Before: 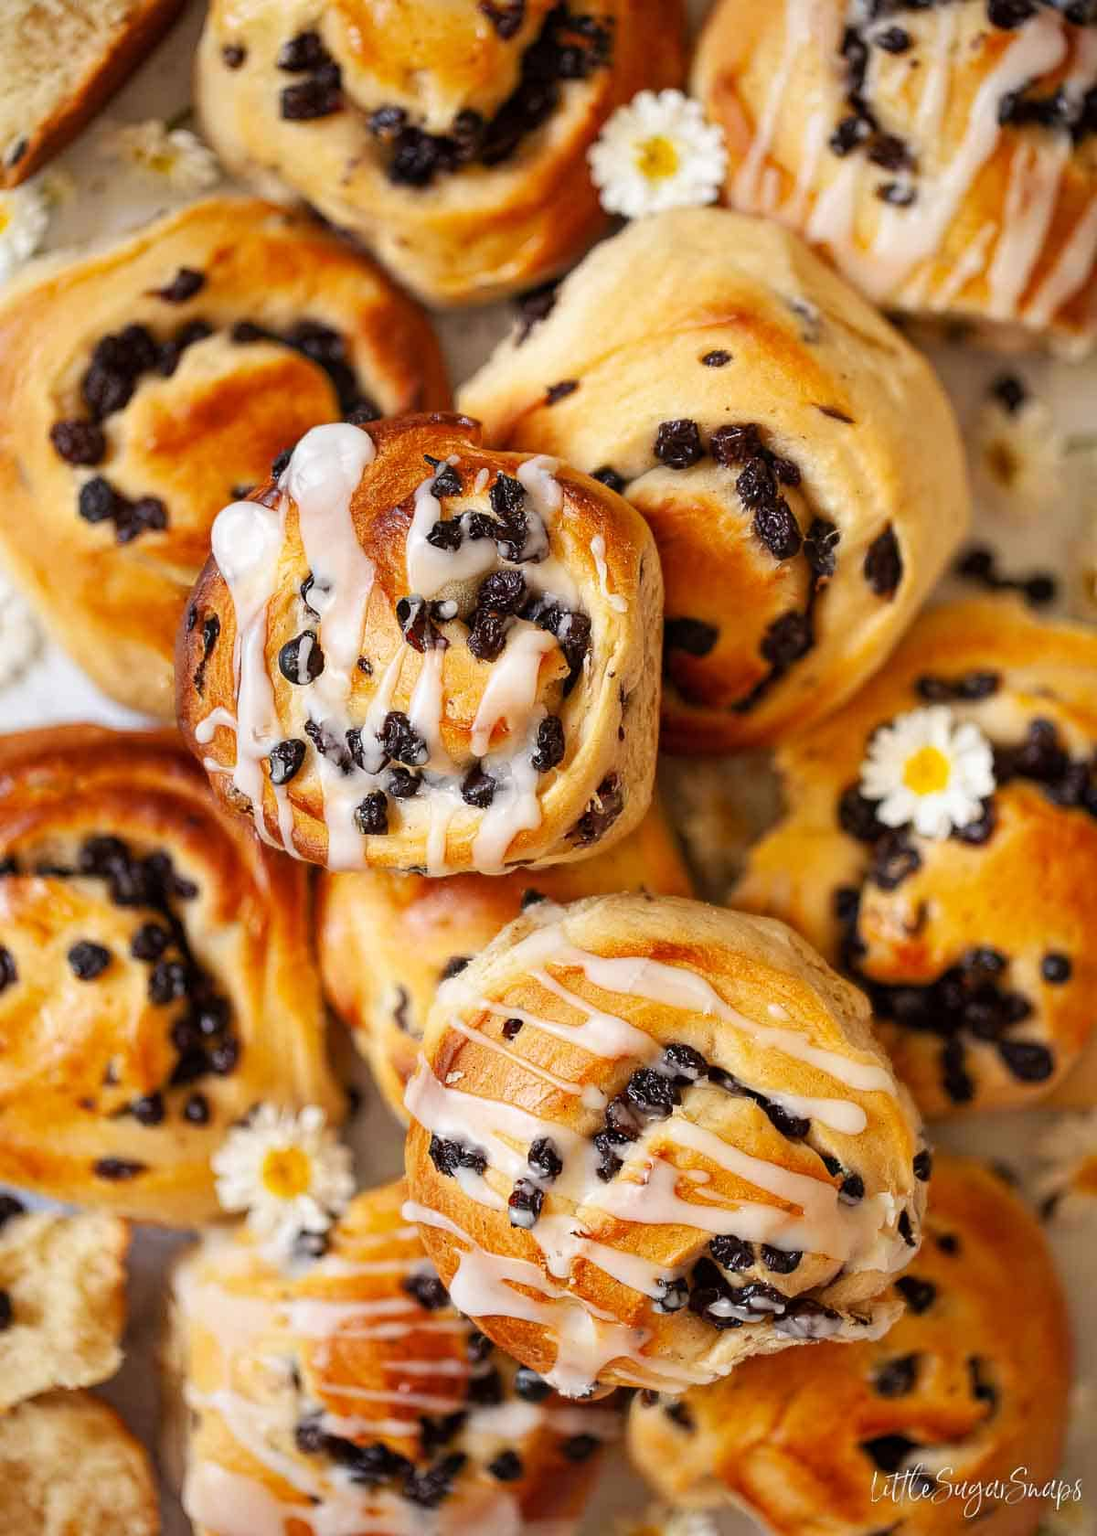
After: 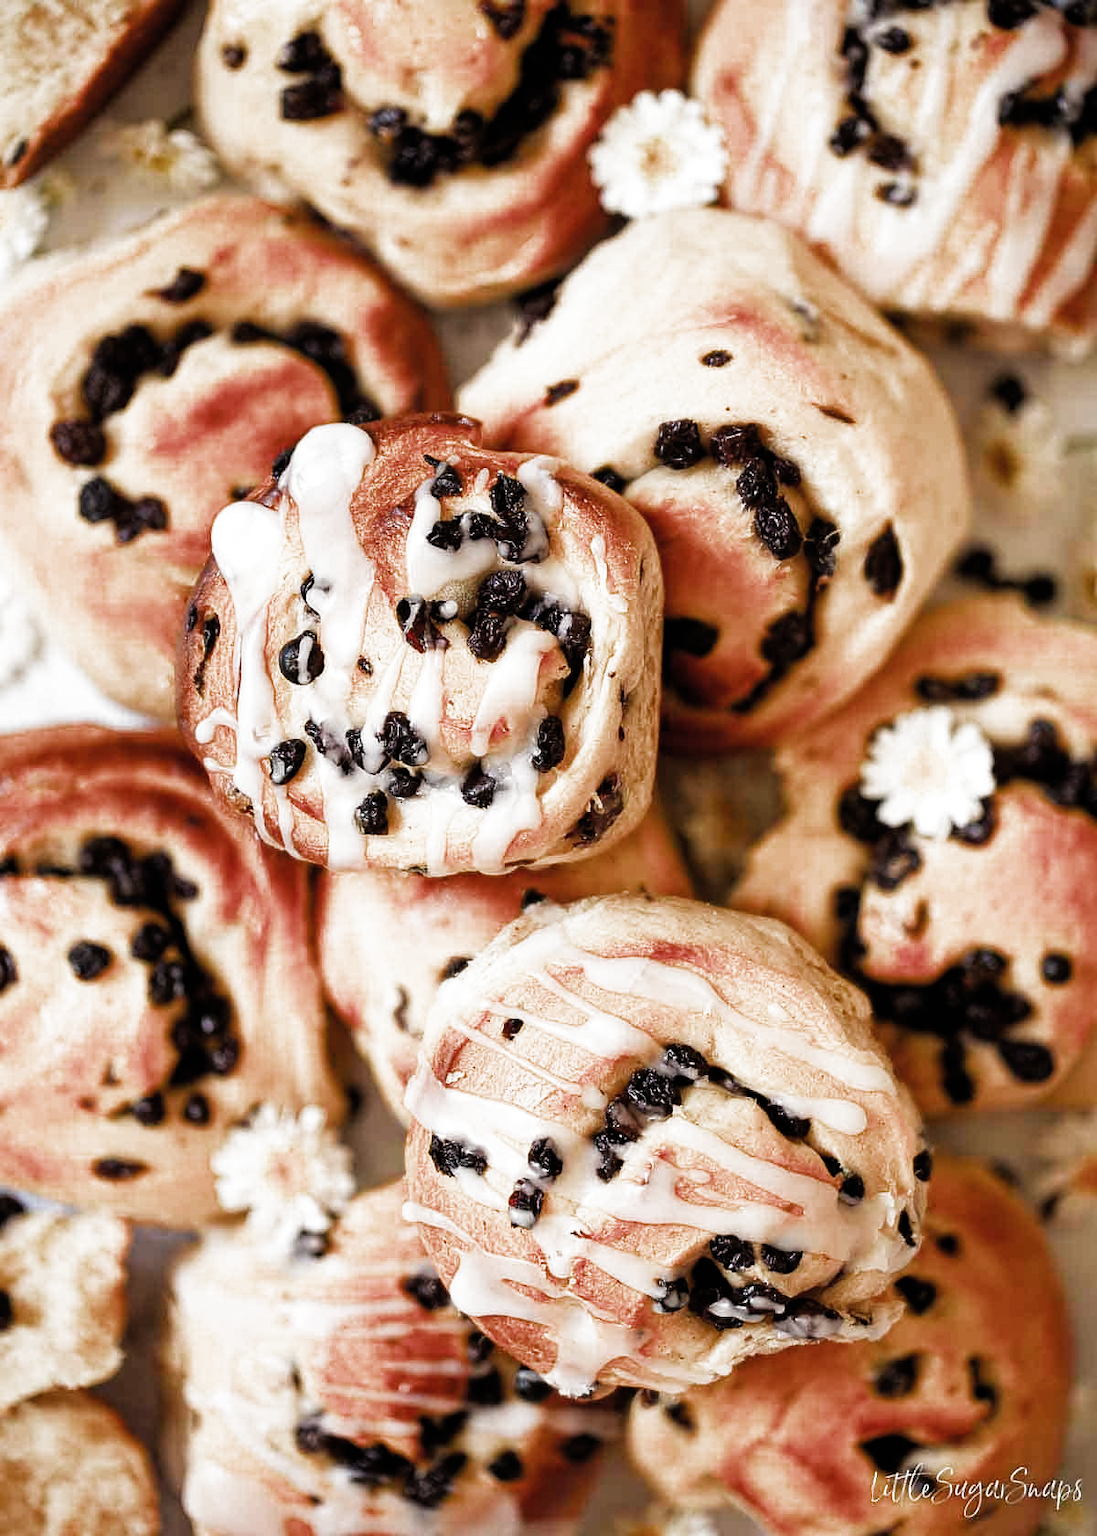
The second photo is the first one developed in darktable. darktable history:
filmic rgb: black relative exposure -7.98 EV, white relative exposure 2.34 EV, hardness 6.61, color science v4 (2020)
